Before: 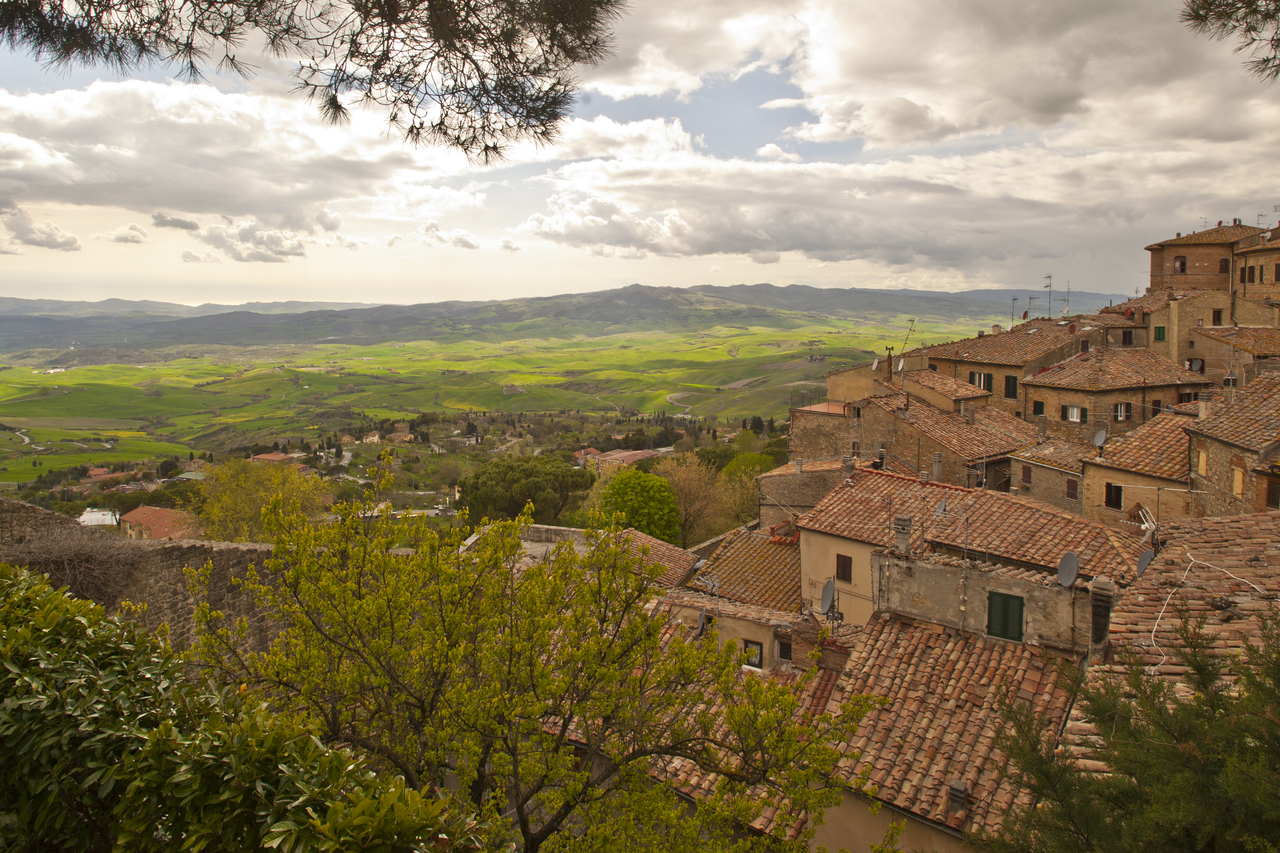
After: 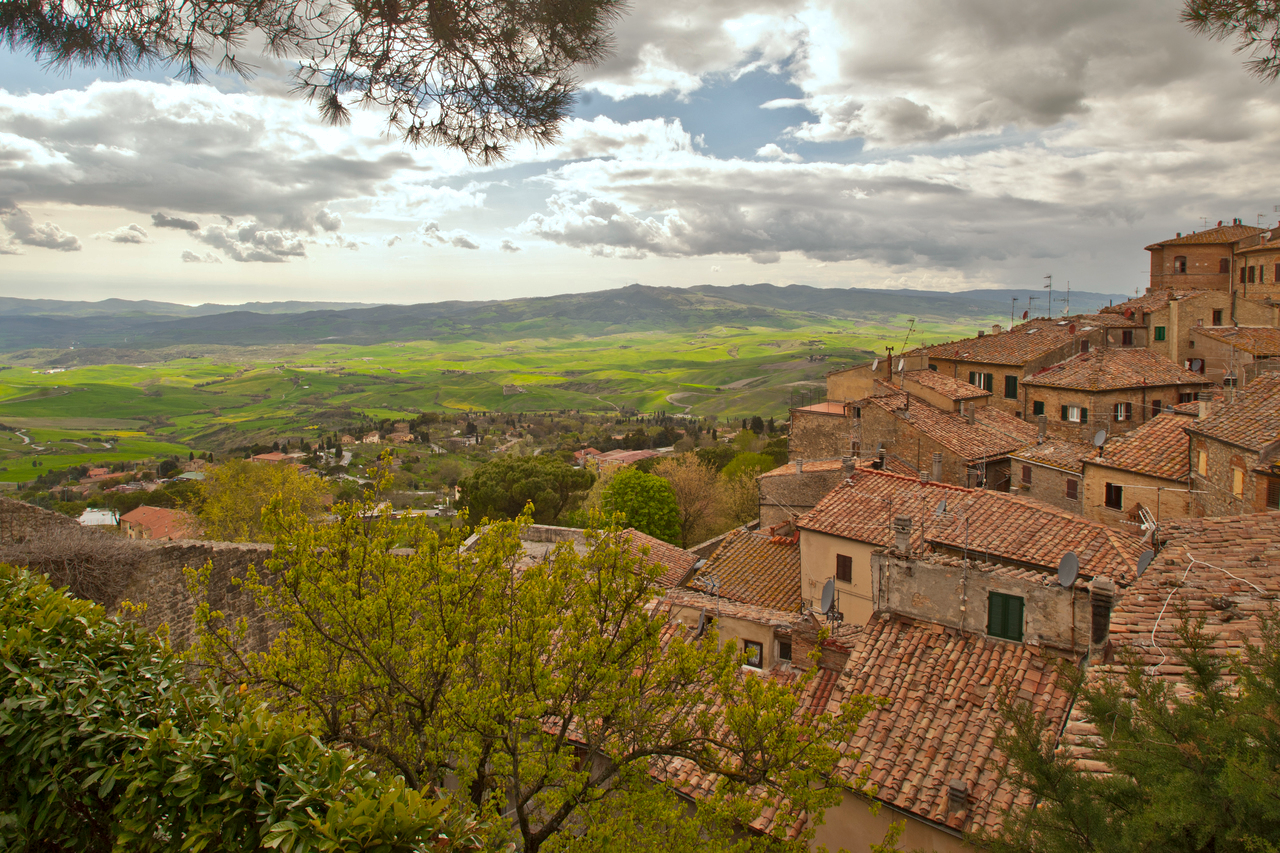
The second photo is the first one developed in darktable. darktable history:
local contrast: mode bilateral grid, contrast 20, coarseness 50, detail 119%, midtone range 0.2
color calibration: gray › normalize channels true, illuminant as shot in camera, x 0.358, y 0.363, temperature 4555.49 K, gamut compression 0.011
shadows and highlights: on, module defaults
